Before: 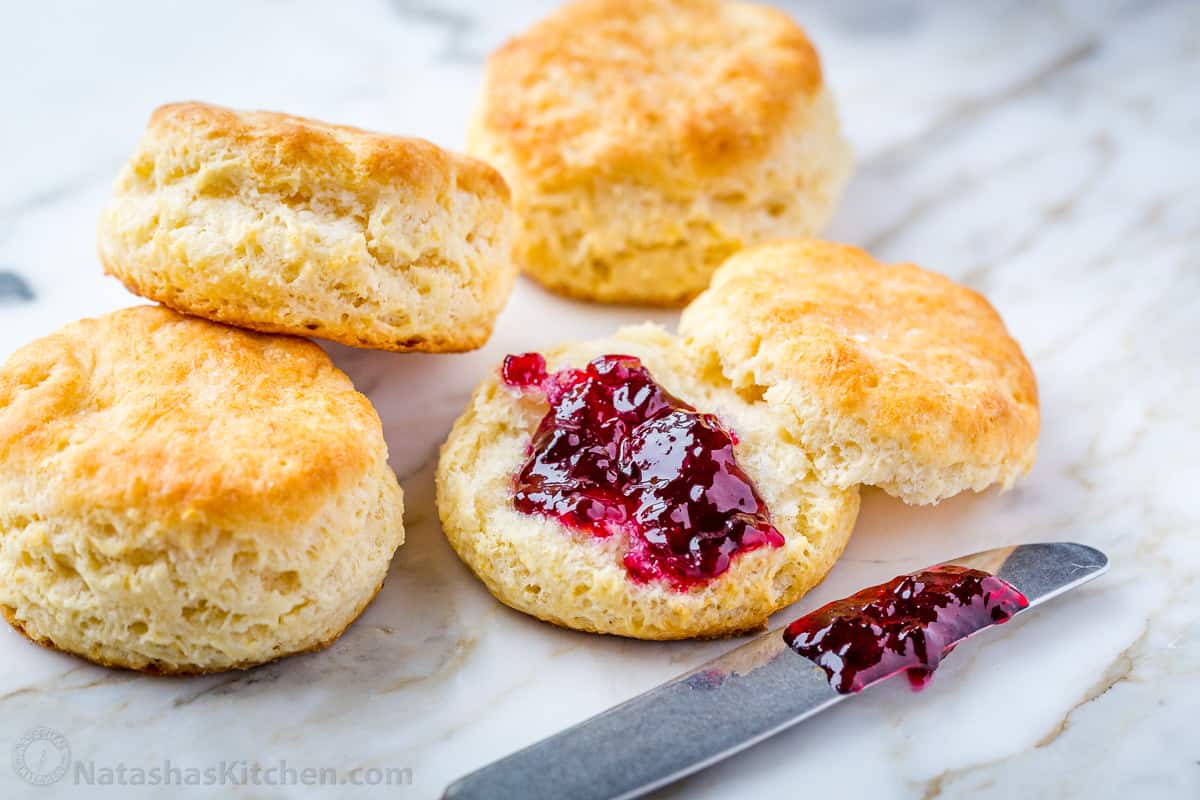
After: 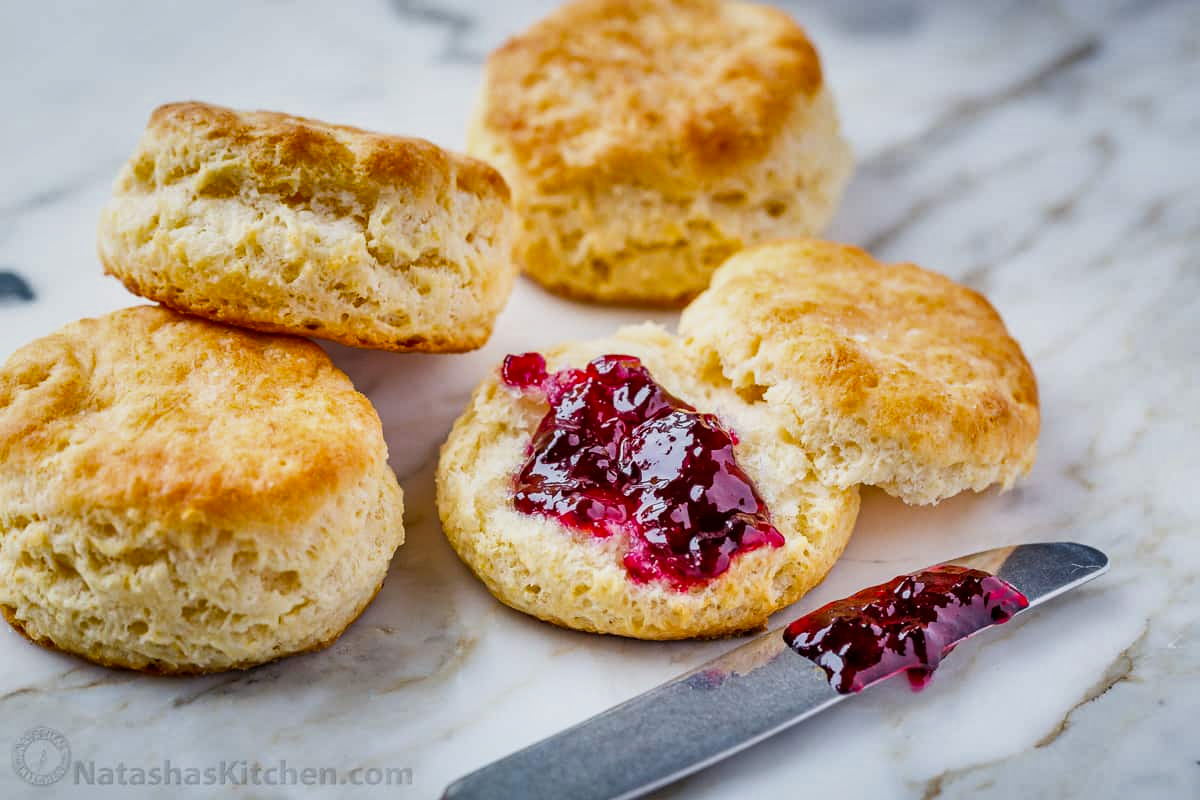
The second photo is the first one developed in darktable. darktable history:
filmic rgb: black relative exposure -9.49 EV, white relative exposure 3.01 EV, hardness 6.18
shadows and highlights: shadows 73.77, highlights -60.91, soften with gaussian
